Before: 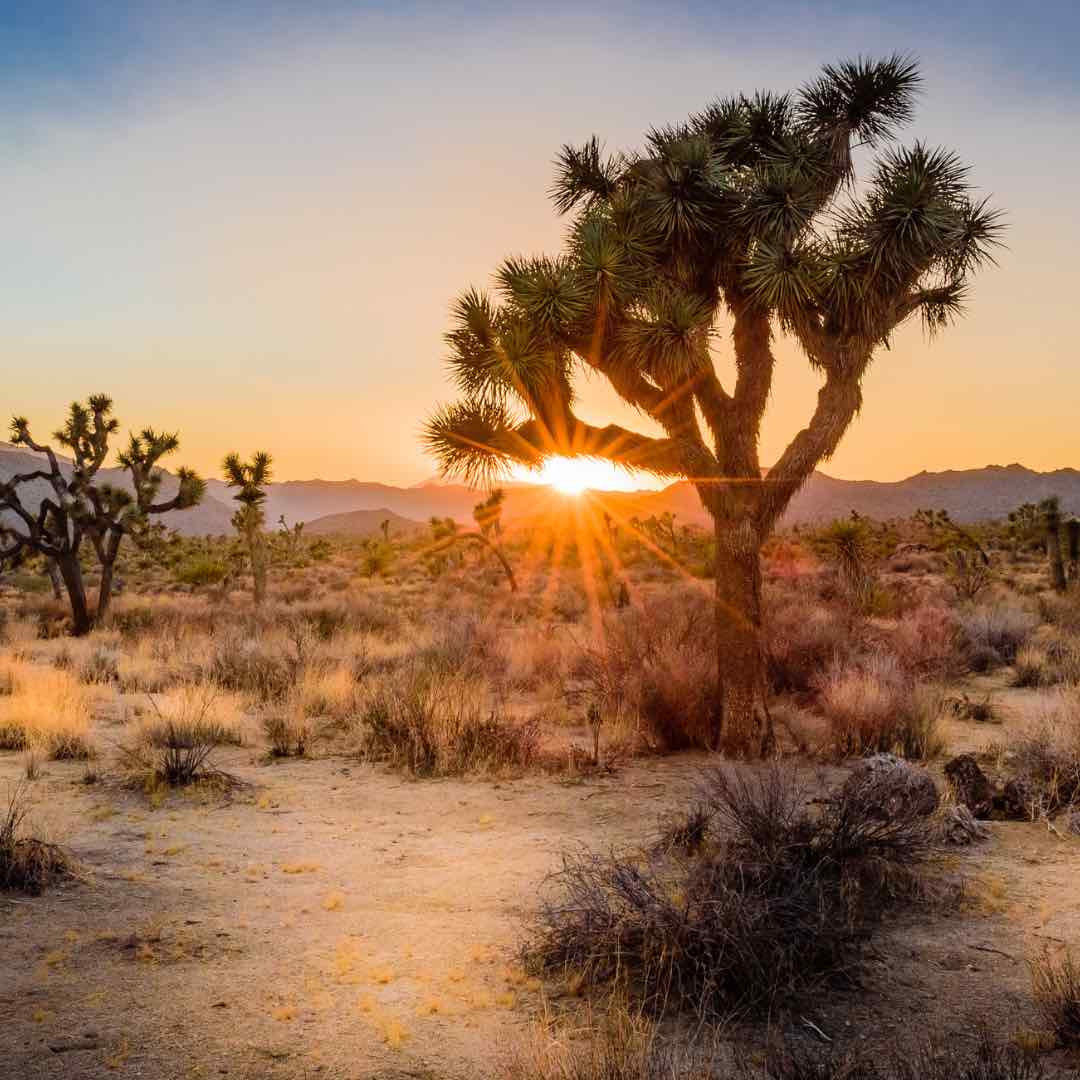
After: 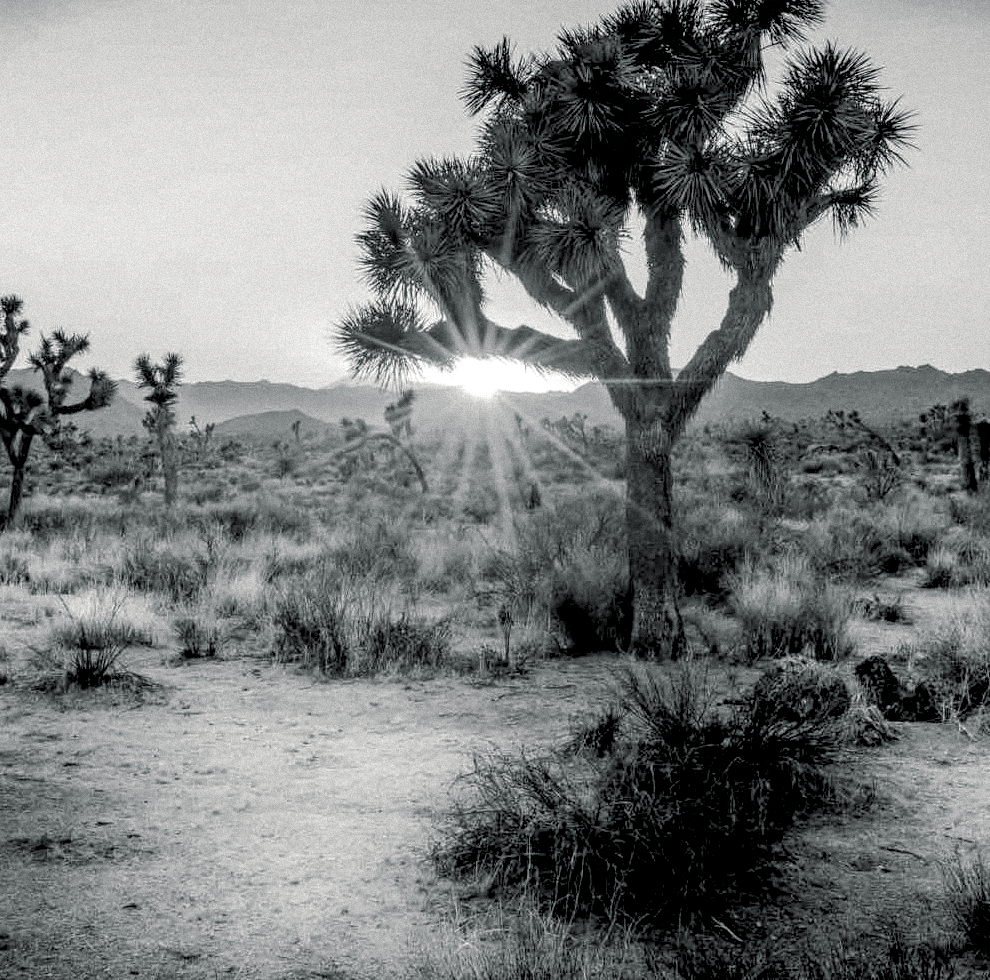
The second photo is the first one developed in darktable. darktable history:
crop and rotate: left 8.262%, top 9.226%
grain: mid-tones bias 0%
local contrast: highlights 40%, shadows 60%, detail 136%, midtone range 0.514
monochrome: on, module defaults
split-toning: shadows › hue 190.8°, shadows › saturation 0.05, highlights › hue 54°, highlights › saturation 0.05, compress 0%
color balance rgb: perceptual saturation grading › global saturation 30%, global vibrance 20%
rgb levels: levels [[0.013, 0.434, 0.89], [0, 0.5, 1], [0, 0.5, 1]]
